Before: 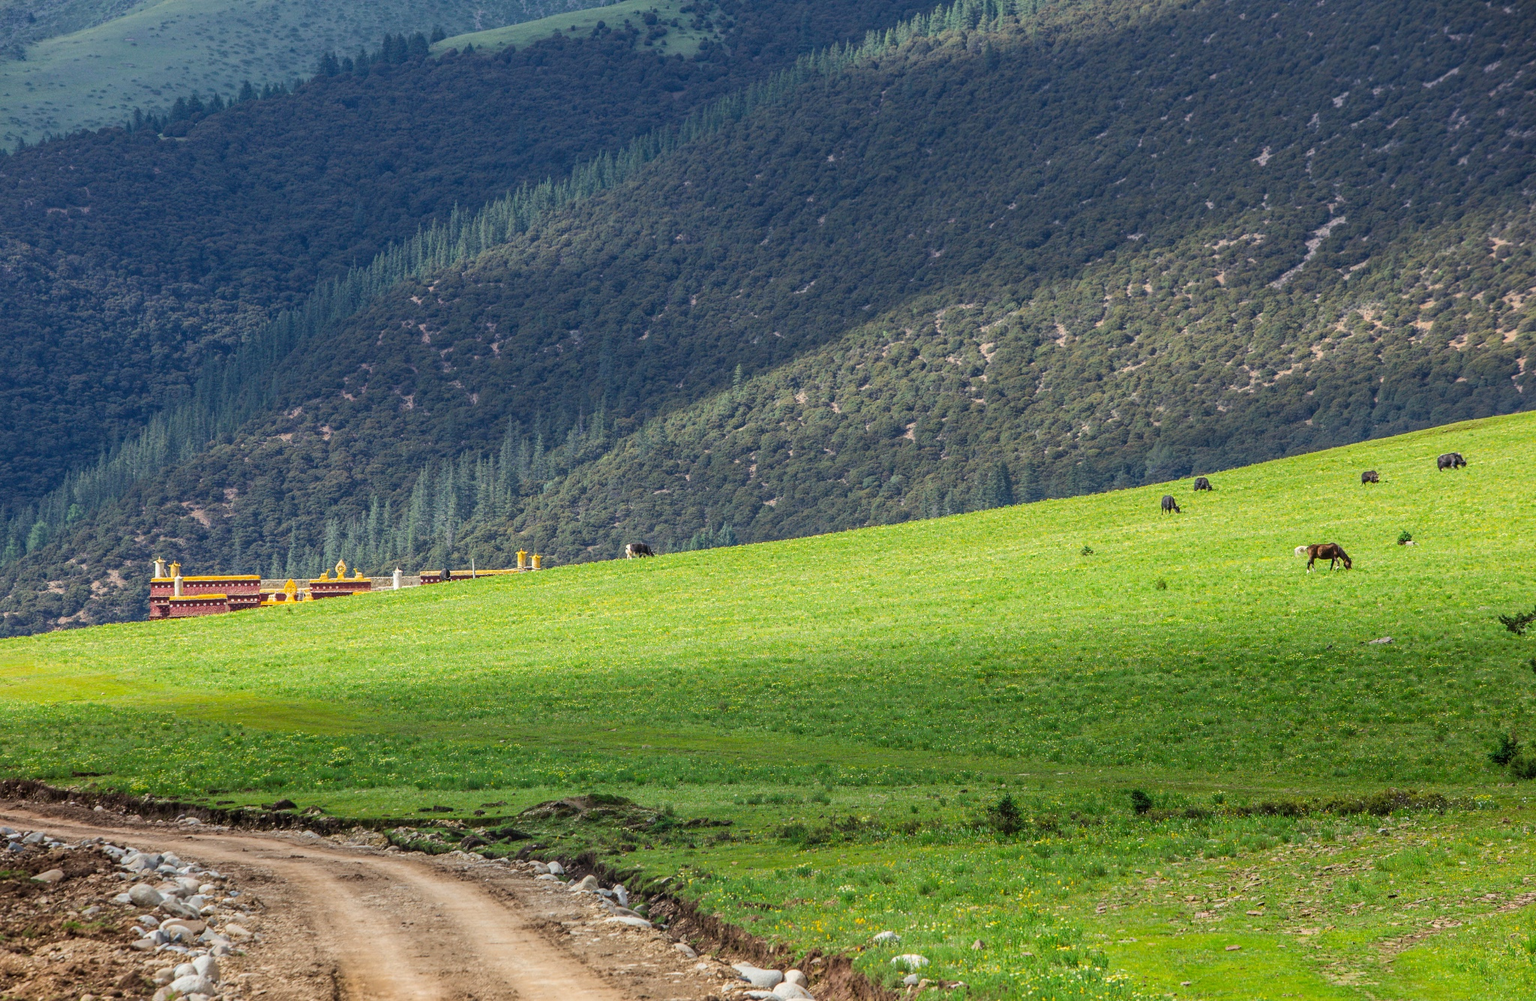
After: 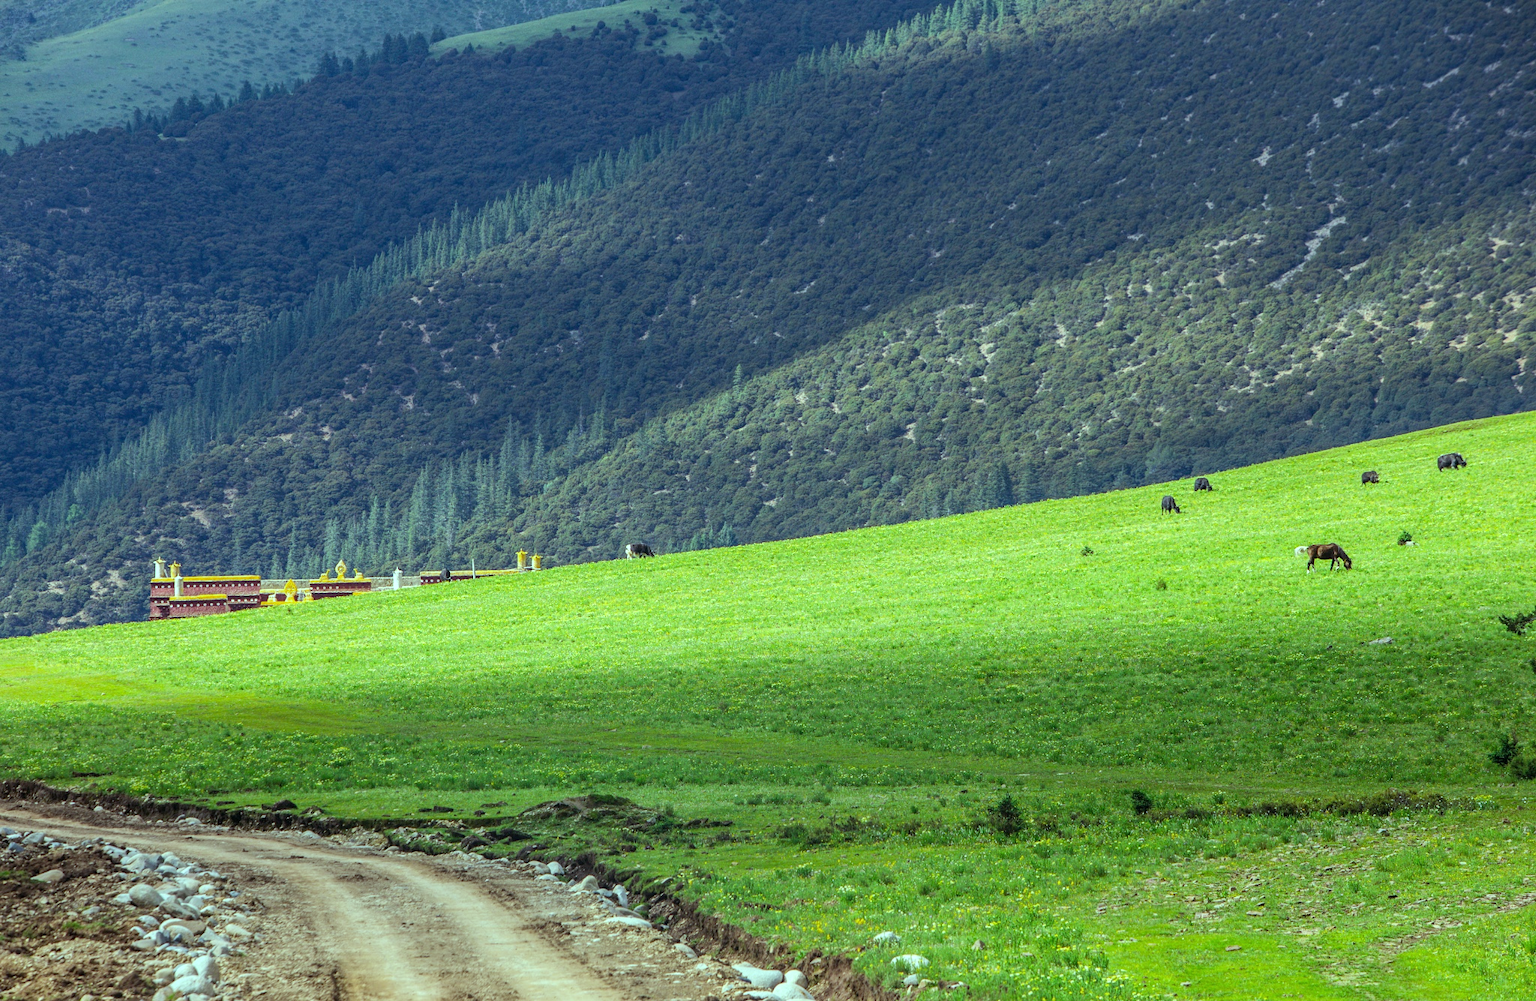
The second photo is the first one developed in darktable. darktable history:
white balance: emerald 1
color balance: mode lift, gamma, gain (sRGB), lift [0.997, 0.979, 1.021, 1.011], gamma [1, 1.084, 0.916, 0.998], gain [1, 0.87, 1.13, 1.101], contrast 4.55%, contrast fulcrum 38.24%, output saturation 104.09%
